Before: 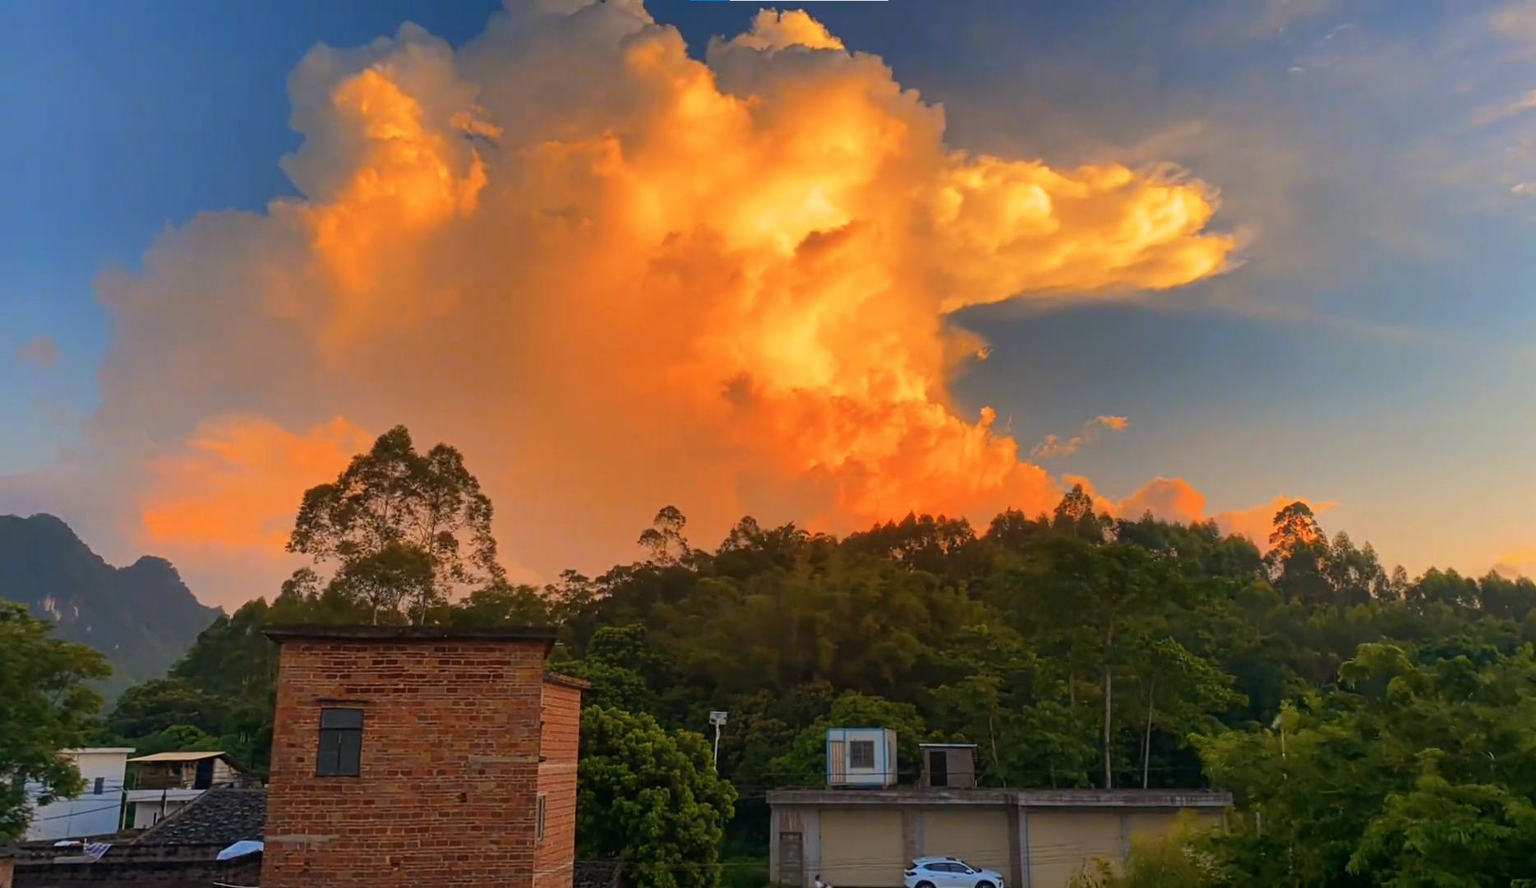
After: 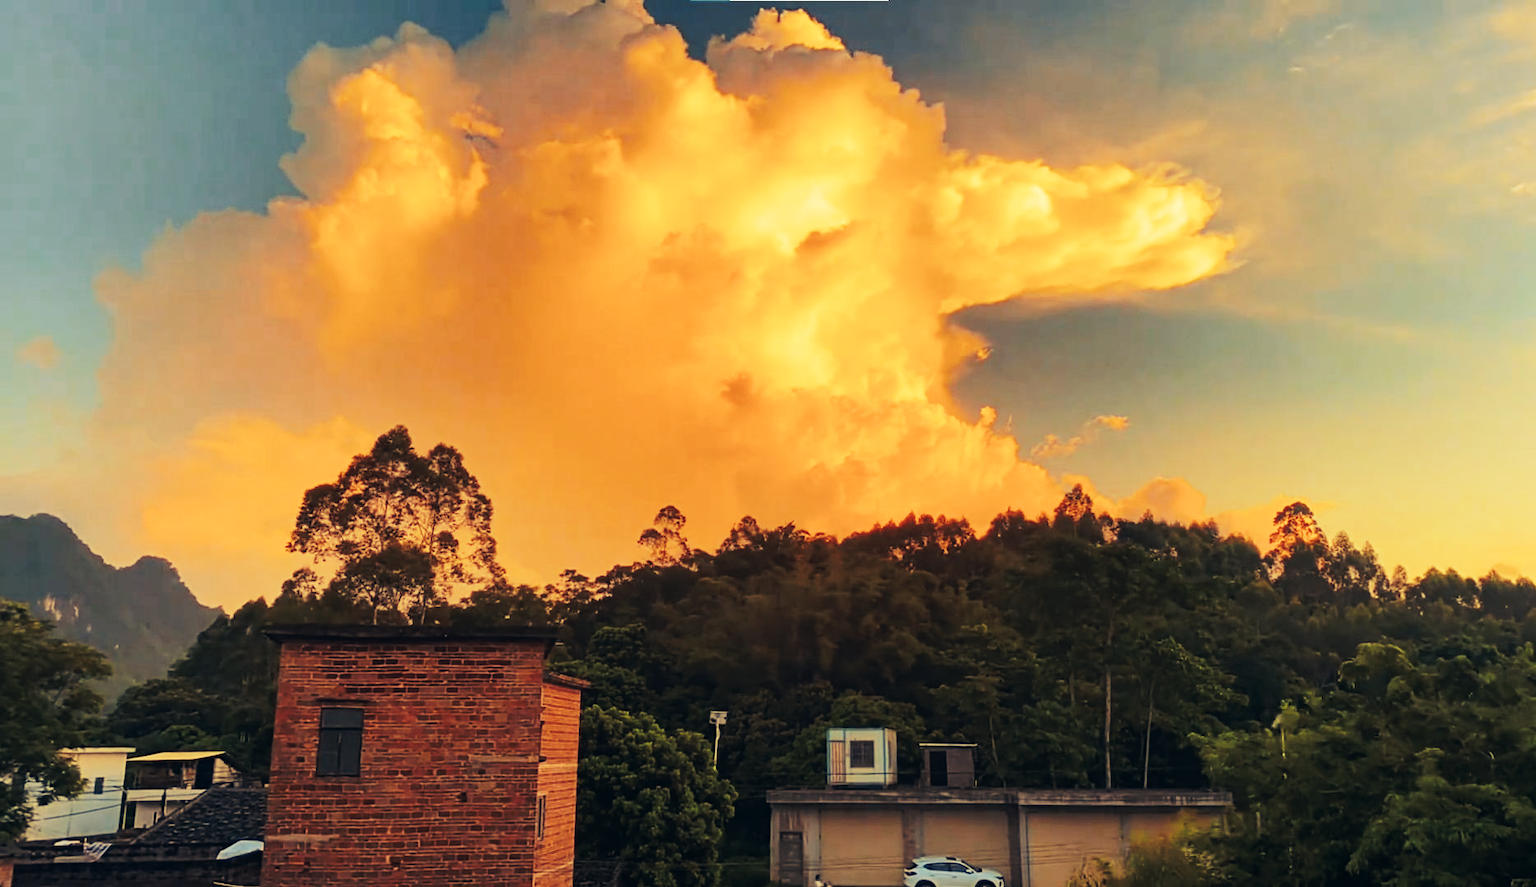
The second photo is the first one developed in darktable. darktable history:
tone curve: curves: ch0 [(0, 0) (0.003, 0.005) (0.011, 0.011) (0.025, 0.02) (0.044, 0.03) (0.069, 0.041) (0.1, 0.062) (0.136, 0.089) (0.177, 0.135) (0.224, 0.189) (0.277, 0.259) (0.335, 0.373) (0.399, 0.499) (0.468, 0.622) (0.543, 0.724) (0.623, 0.807) (0.709, 0.868) (0.801, 0.916) (0.898, 0.964) (1, 1)], preserve colors none
color look up table: target L [92.64, 93.06, 92.28, 98.15, 97.6, 83.73, 80.73, 74.56, 73.63, 65.44, 57.03, 45.18, 42.54, 39.79, 10.4, 200.27, 100.97, 83.34, 83.8, 72.29, 71.34, 62.53, 56.91, 55.98, 58.57, 51.13, 27.92, 18.52, 91.65, 76.35, 74.03, 66.28, 63.4, 66.53, 60.87, 72.9, 46.98, 49.1, 39.06, 30.09, 36.27, 11.84, 95.85, 92.95, 71.65, 77.17, 67.58, 49.26, 32.49], target a [-9.309, -6.947, -11.23, -22.96, -25.74, -5.898, -27.63, -60.87, -33.68, -40.45, -11.32, -30.41, -22.84, -3.754, -6.319, 0, 0, 0.893, -8.636, 17.43, 4.346, 27.73, 13.59, 24.26, 35.84, 9.284, 24.95, 9.413, 0.612, 0.302, 16.05, 33.03, 10.72, 16.88, -4.492, 18.87, 40.11, 16.17, 27.19, -3.63, 14.01, 7.378, -38.77, -38.27, -15.78, -40.64, -29.92, -24.1, -11.5], target b [49.34, 38.78, 52.51, 32.16, 55.14, 58.21, 64.6, 56.18, 48.85, 40.48, 40.35, 26.86, 14.3, 25.27, 1.873, 0, -0.001, 45.18, 71.64, 52.01, 56.83, 29.16, 33.26, 43.59, 33.83, 19.04, 18.89, 1.658, 10.99, 35.01, -4.675, 18.48, 20.27, 17.98, -10.46, 11.72, 15.57, 4.253, 5.934, -9.975, -16.17, -16.29, 4.097, 1.341, -12.26, 33.57, 8.898, 12.41, -2.077], num patches 49
